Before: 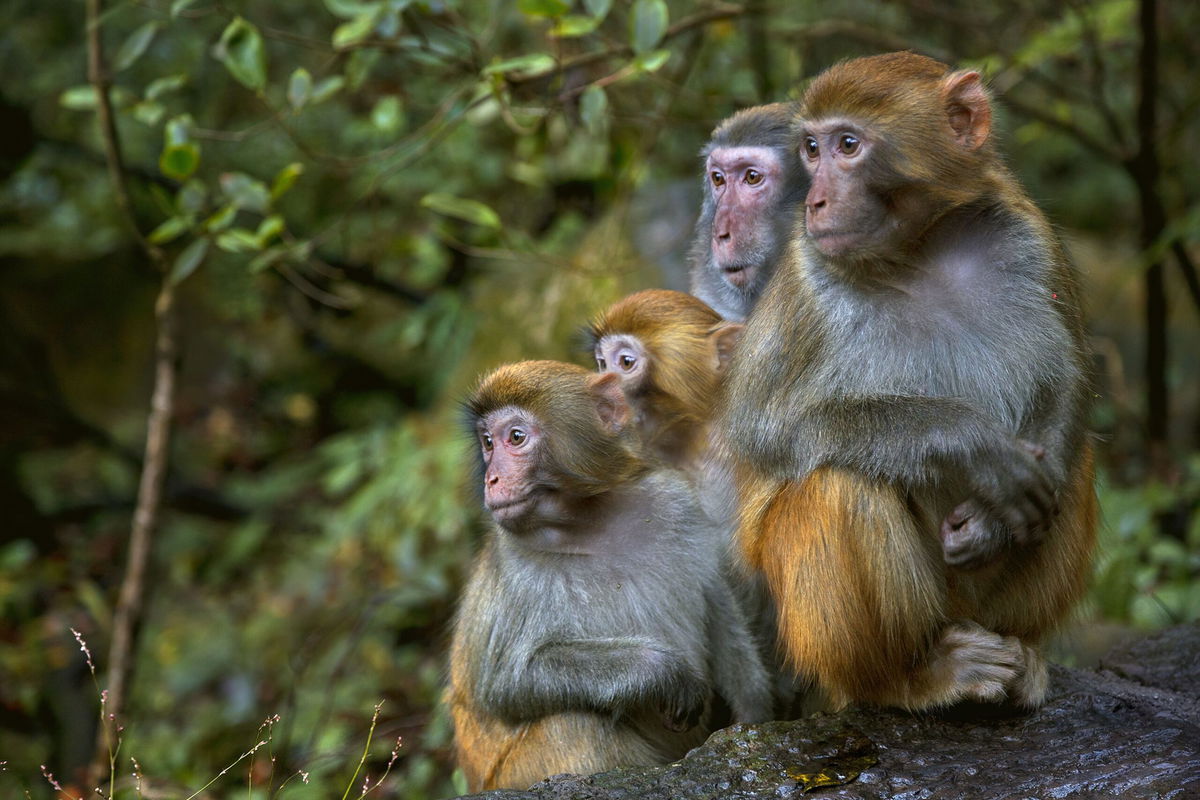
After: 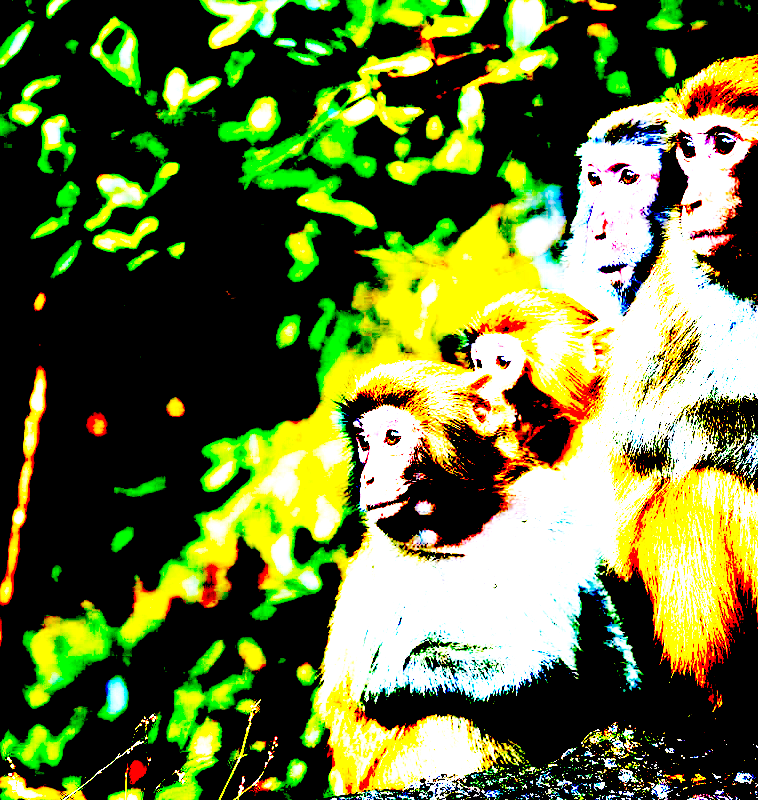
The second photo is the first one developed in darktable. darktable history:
base curve: curves: ch0 [(0, 0) (0.036, 0.025) (0.121, 0.166) (0.206, 0.329) (0.605, 0.79) (1, 1)], preserve colors none
crop: left 10.402%, right 26.399%
exposure: black level correction 0.099, exposure 3.041 EV, compensate exposure bias true, compensate highlight preservation false
tone equalizer: -8 EV -0.04 EV, -7 EV 0.015 EV, -6 EV -0.008 EV, -5 EV 0.009 EV, -4 EV -0.043 EV, -3 EV -0.239 EV, -2 EV -0.659 EV, -1 EV -1 EV, +0 EV -0.993 EV, edges refinement/feathering 500, mask exposure compensation -1.57 EV, preserve details no
